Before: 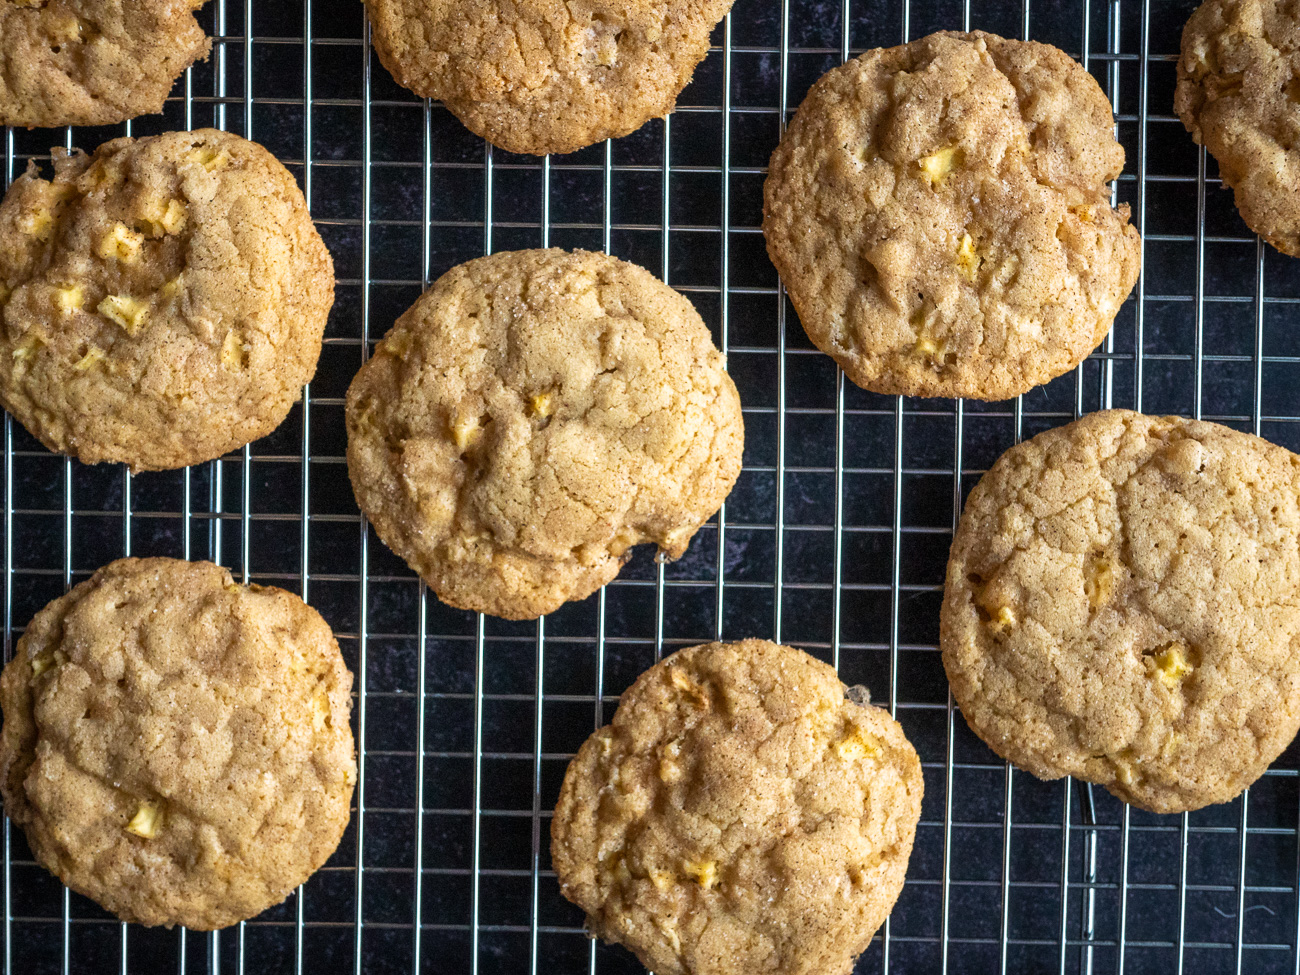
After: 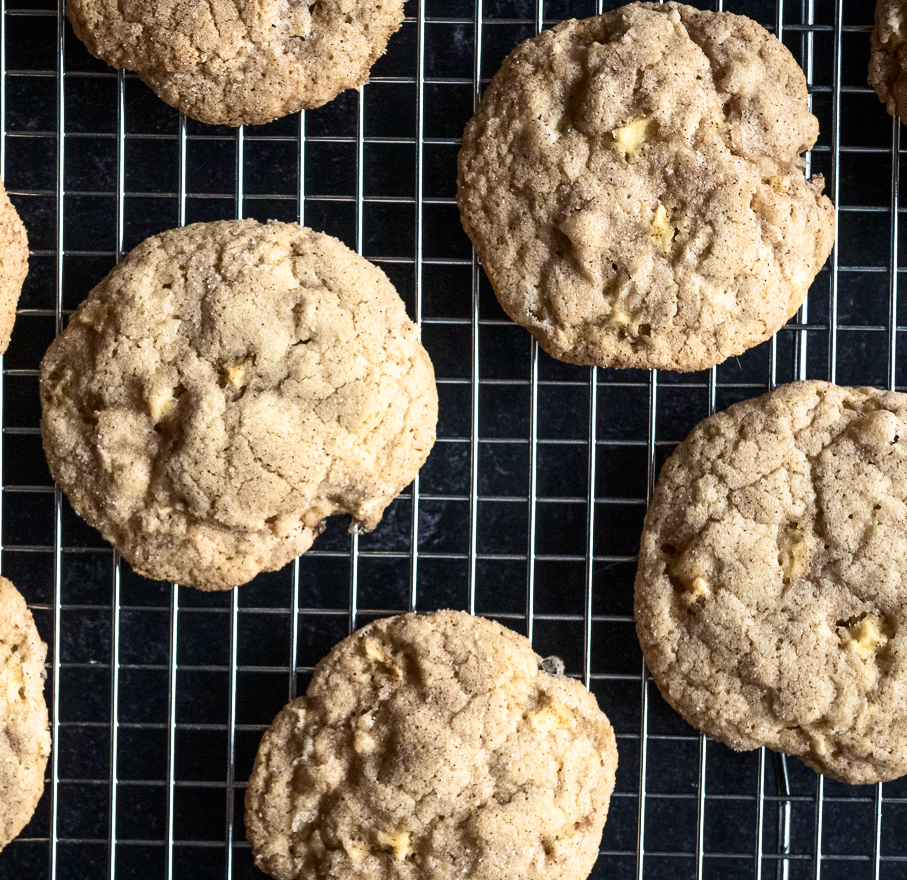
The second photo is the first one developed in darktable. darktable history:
contrast brightness saturation: contrast 0.247, saturation -0.318
crop and rotate: left 23.585%, top 3.018%, right 6.629%, bottom 6.65%
